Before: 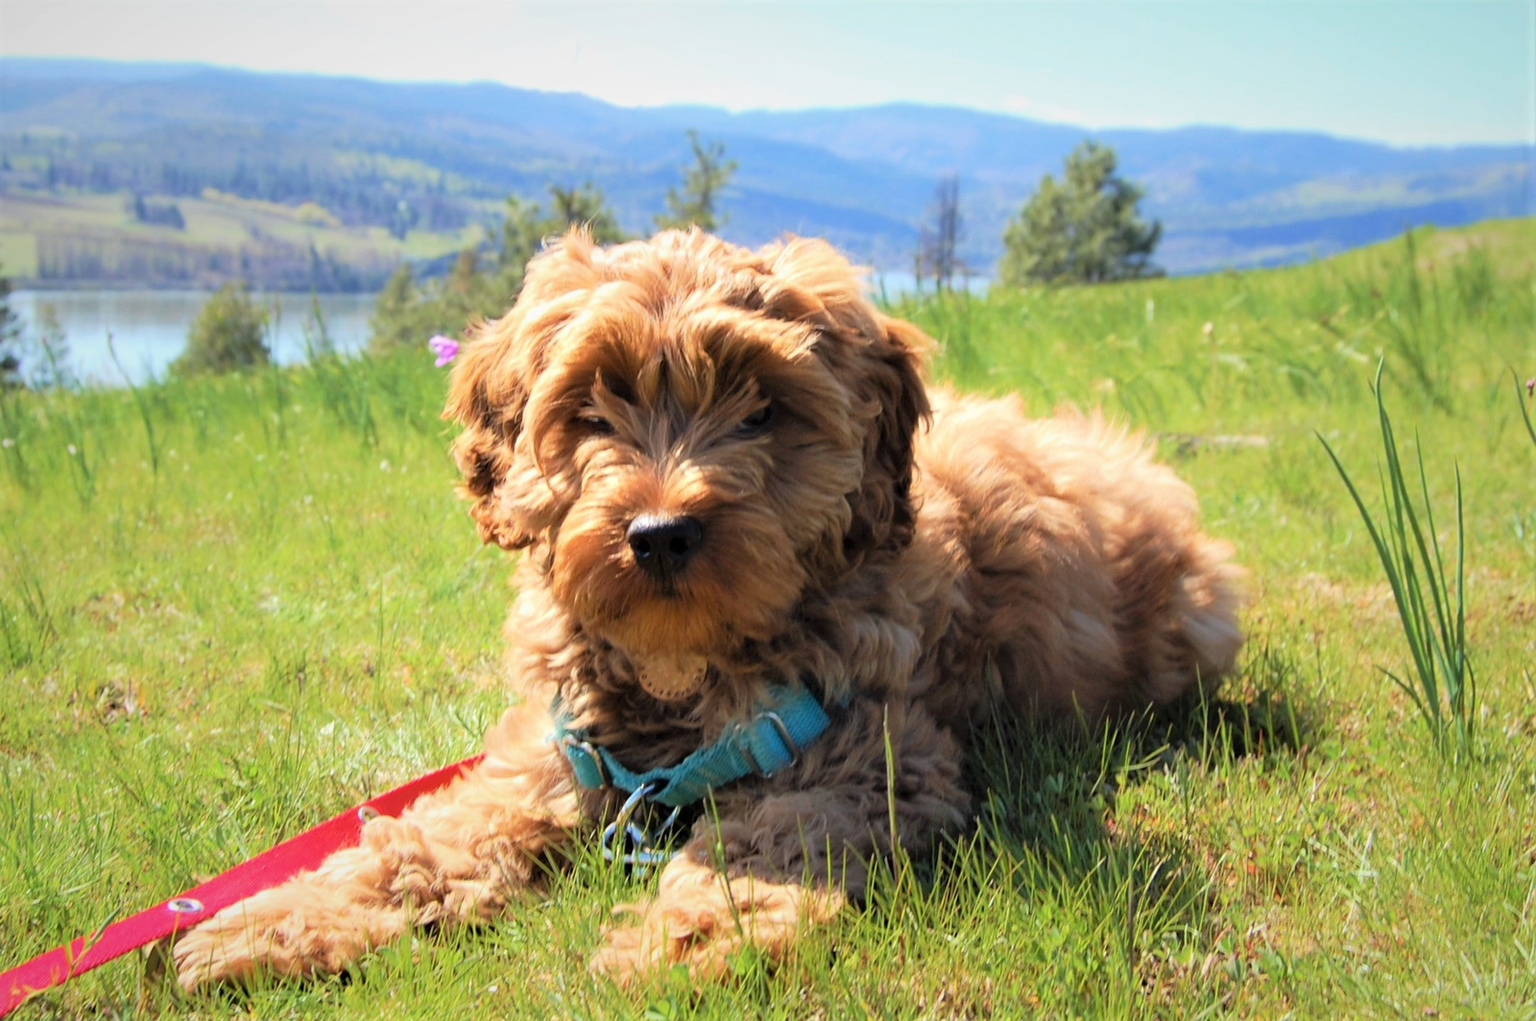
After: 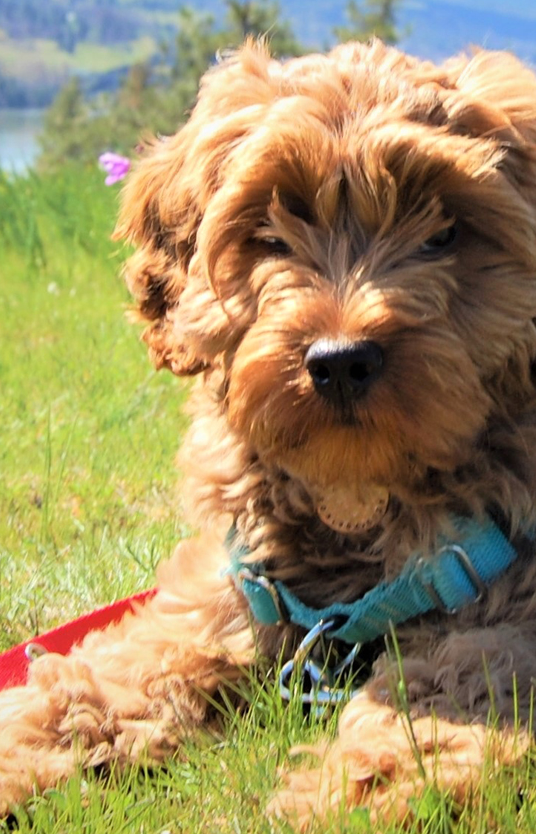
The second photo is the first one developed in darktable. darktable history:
tone equalizer: on, module defaults
exposure: exposure 0 EV, compensate highlight preservation false
crop and rotate: left 21.77%, top 18.528%, right 44.676%, bottom 2.997%
